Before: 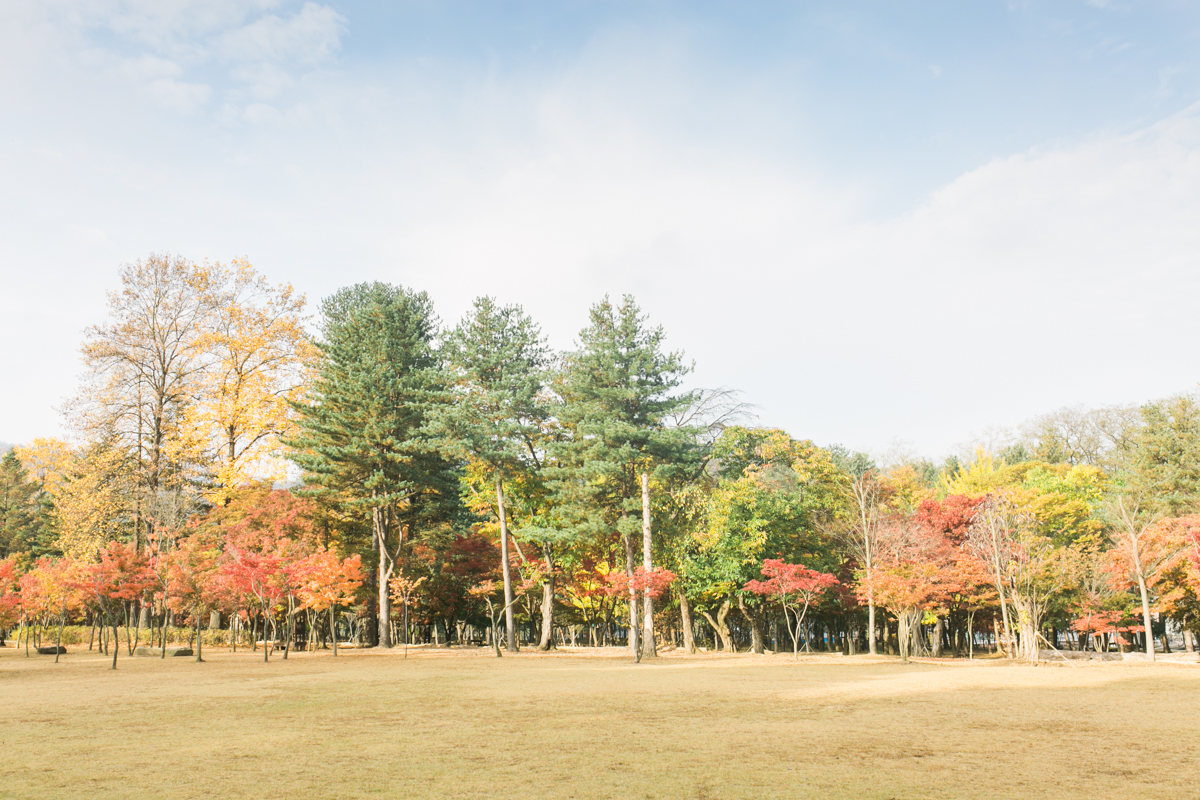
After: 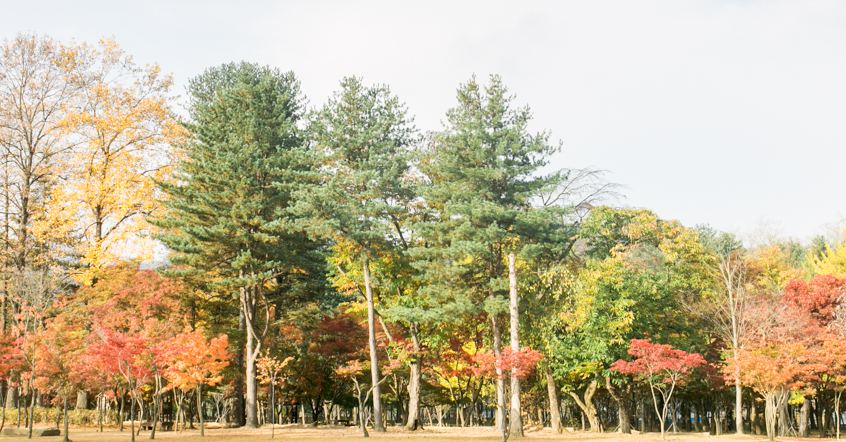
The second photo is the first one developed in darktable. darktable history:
crop: left 11.123%, top 27.61%, right 18.3%, bottom 17.034%
exposure: black level correction 0.01, exposure 0.014 EV, compensate highlight preservation false
